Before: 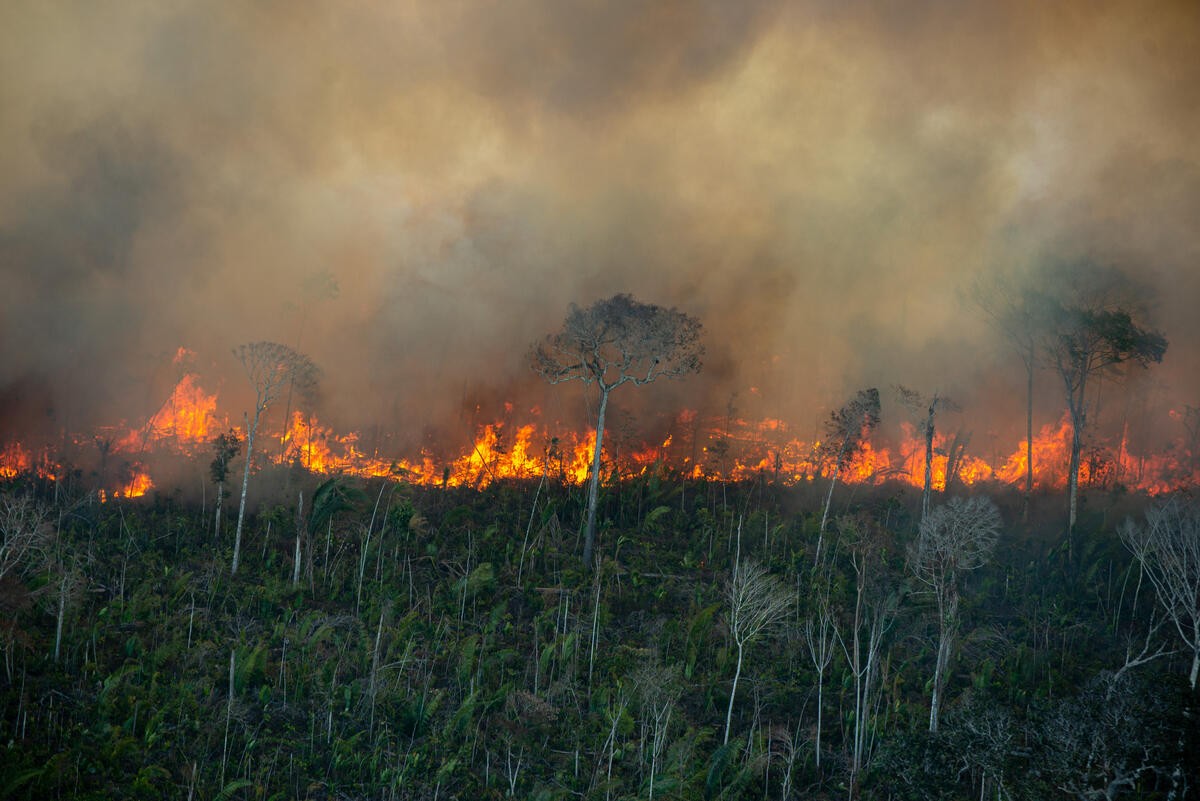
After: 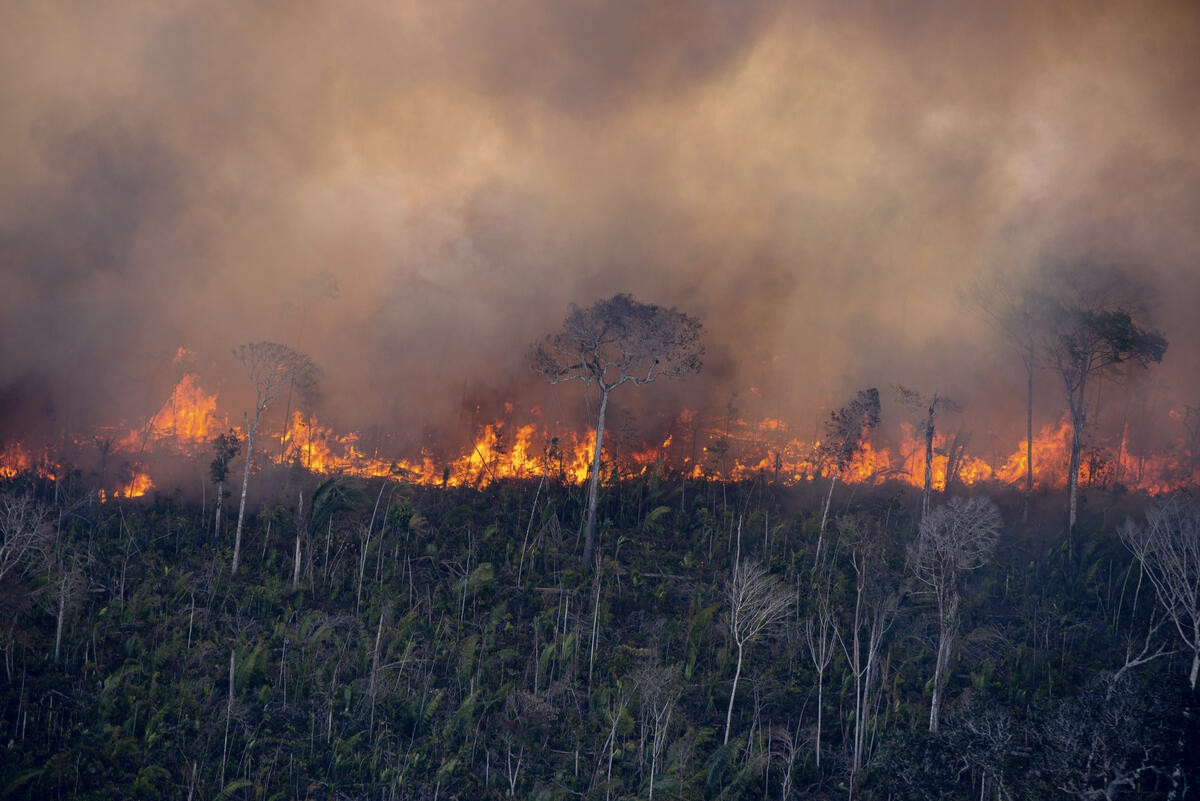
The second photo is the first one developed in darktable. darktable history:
color correction: highlights a* 19.59, highlights b* 27.49, shadows a* 3.46, shadows b* -17.28, saturation 0.73
bloom: size 13.65%, threshold 98.39%, strength 4.82%
white balance: red 0.931, blue 1.11
